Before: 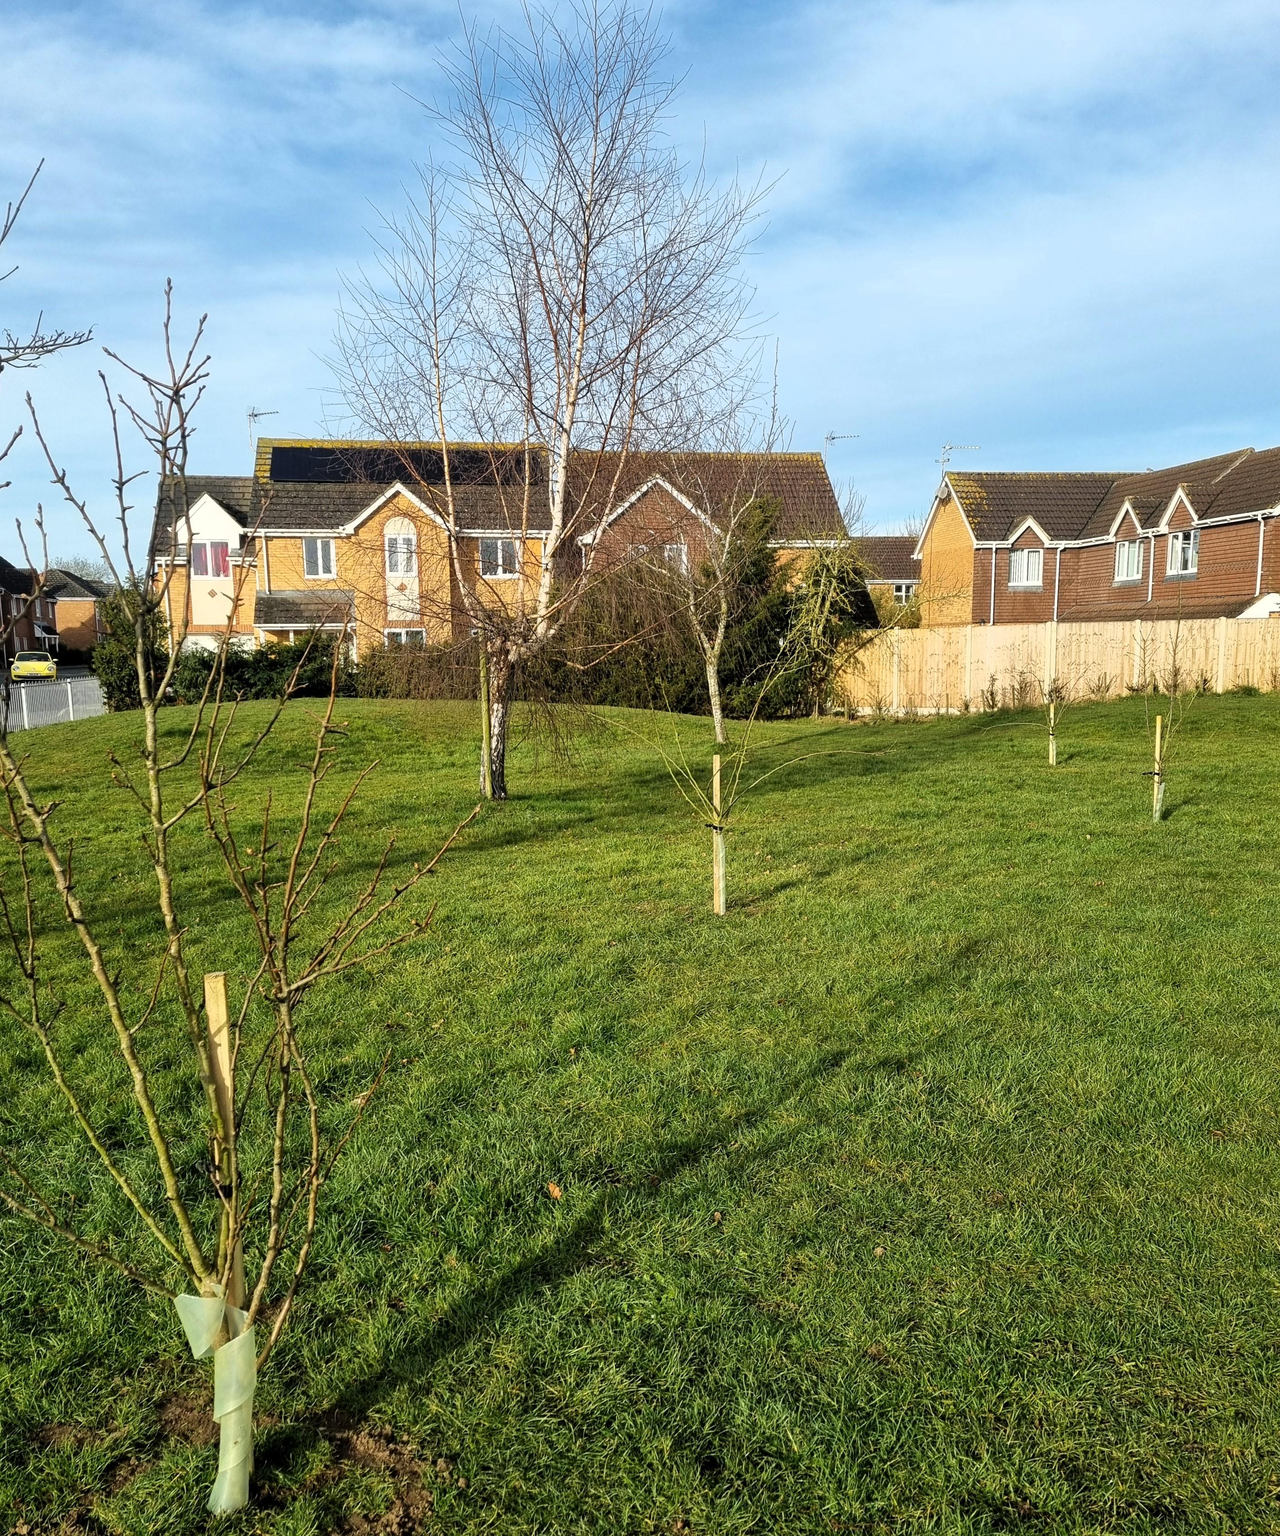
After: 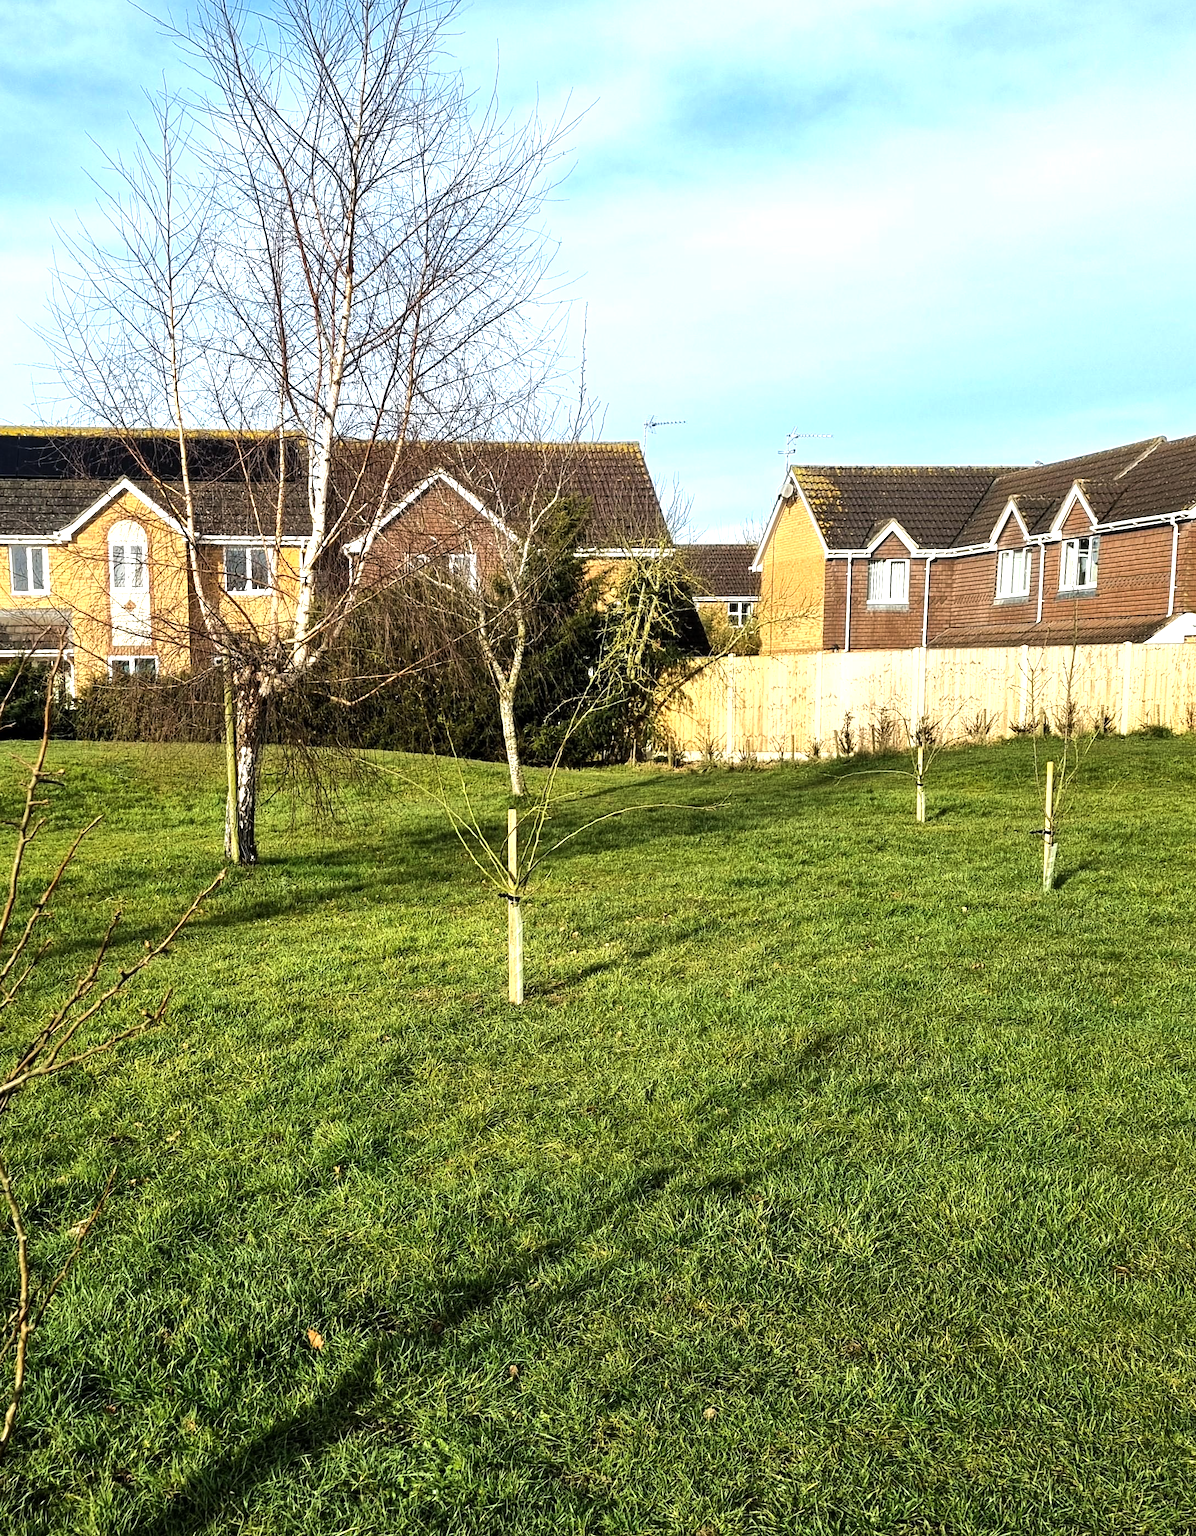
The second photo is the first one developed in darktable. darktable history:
tone equalizer: -8 EV -0.75 EV, -7 EV -0.7 EV, -6 EV -0.6 EV, -5 EV -0.4 EV, -3 EV 0.4 EV, -2 EV 0.6 EV, -1 EV 0.7 EV, +0 EV 0.75 EV, edges refinement/feathering 500, mask exposure compensation -1.57 EV, preserve details no
crop: left 23.095%, top 5.827%, bottom 11.854%
